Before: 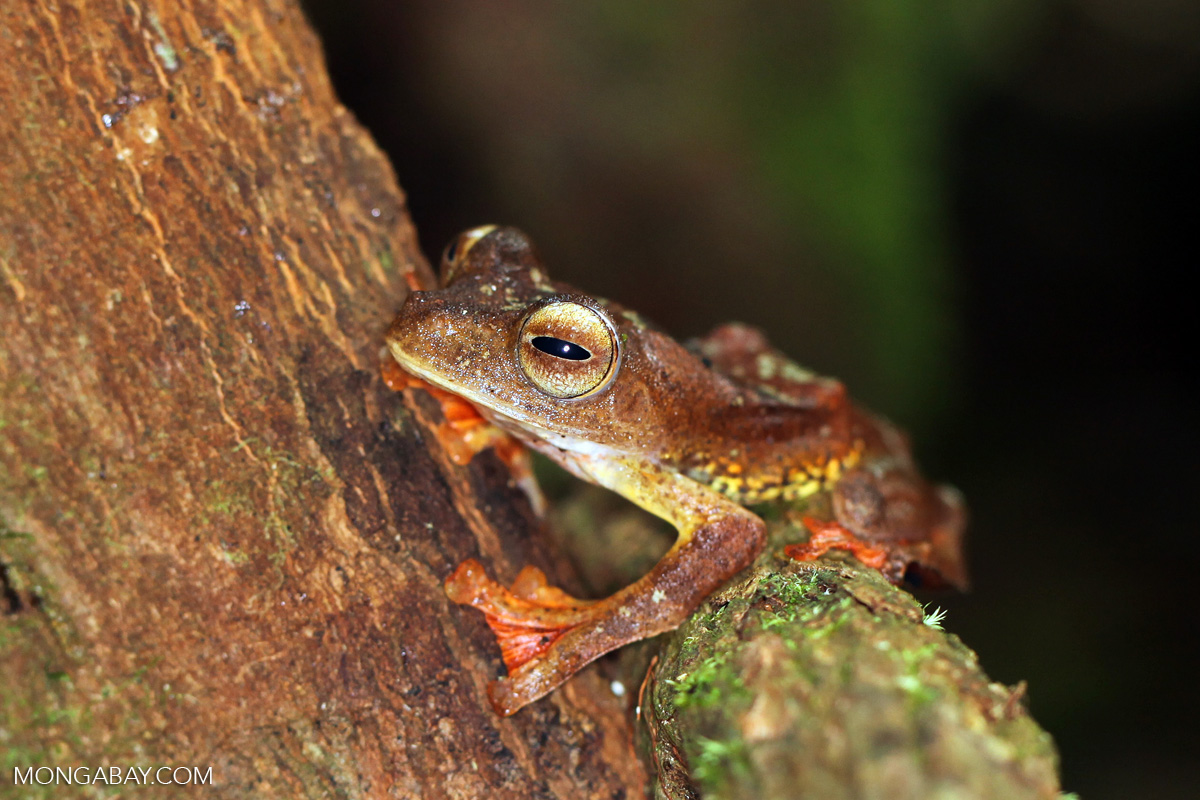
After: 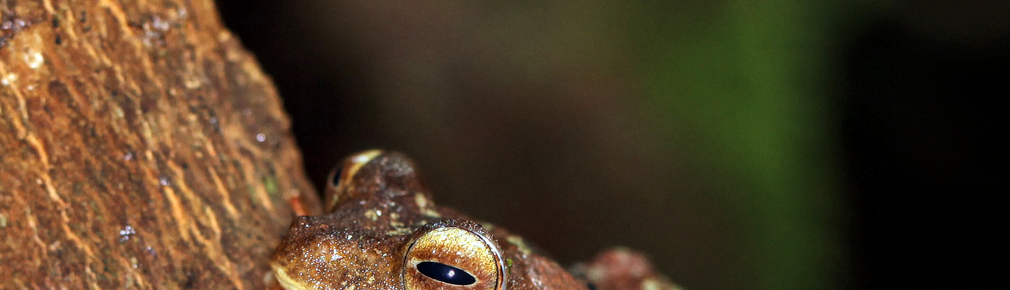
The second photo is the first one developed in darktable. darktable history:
crop and rotate: left 9.65%, top 9.431%, right 6.12%, bottom 54.197%
local contrast: on, module defaults
tone equalizer: -8 EV -0.585 EV
